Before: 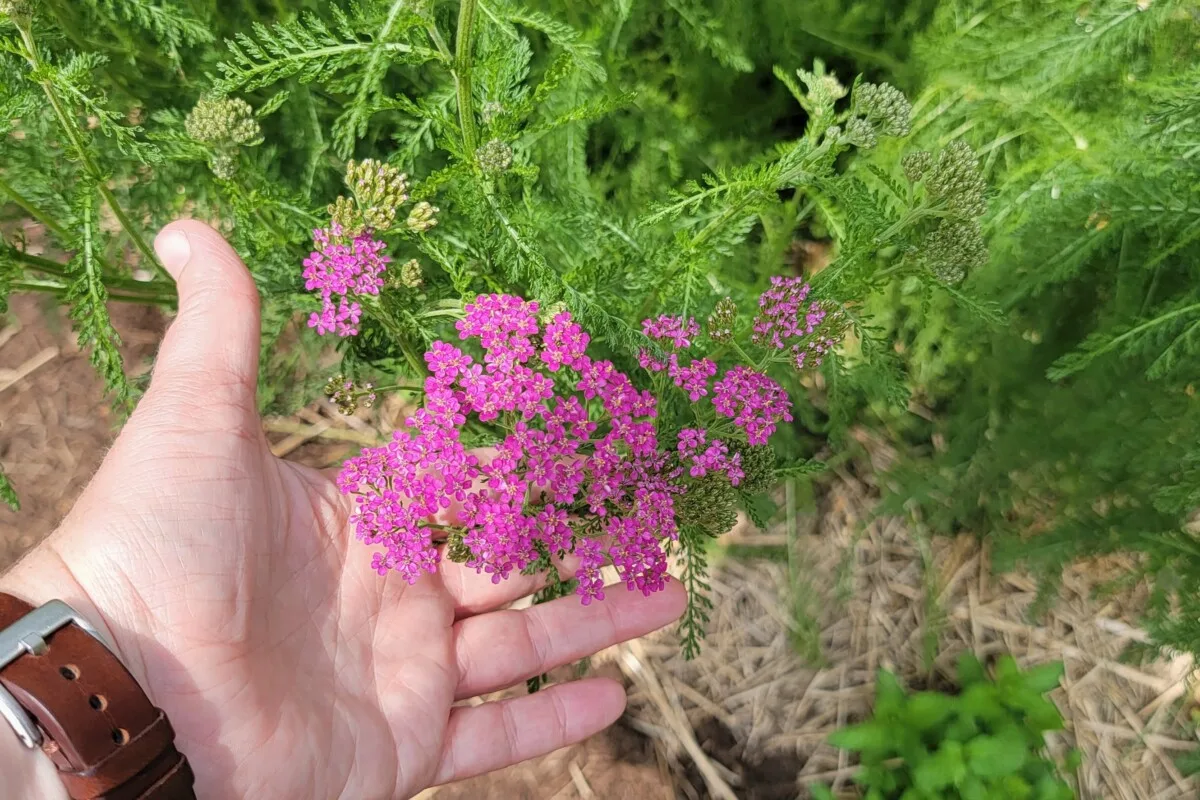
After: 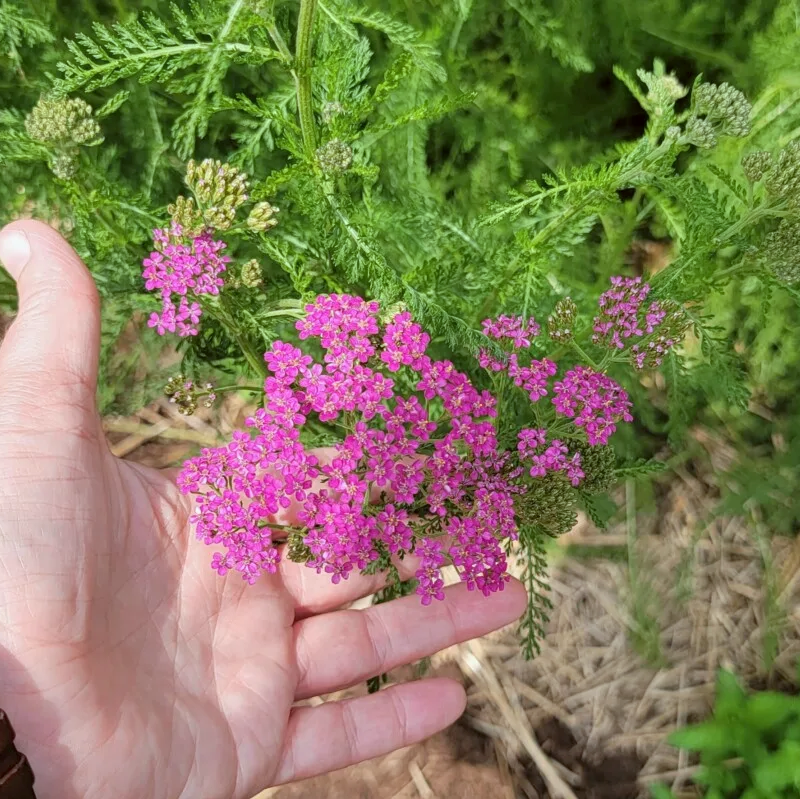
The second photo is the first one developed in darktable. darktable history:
color correction: highlights a* -2.74, highlights b* -2.75, shadows a* 2.56, shadows b* 2.92
crop and rotate: left 13.393%, right 19.921%
